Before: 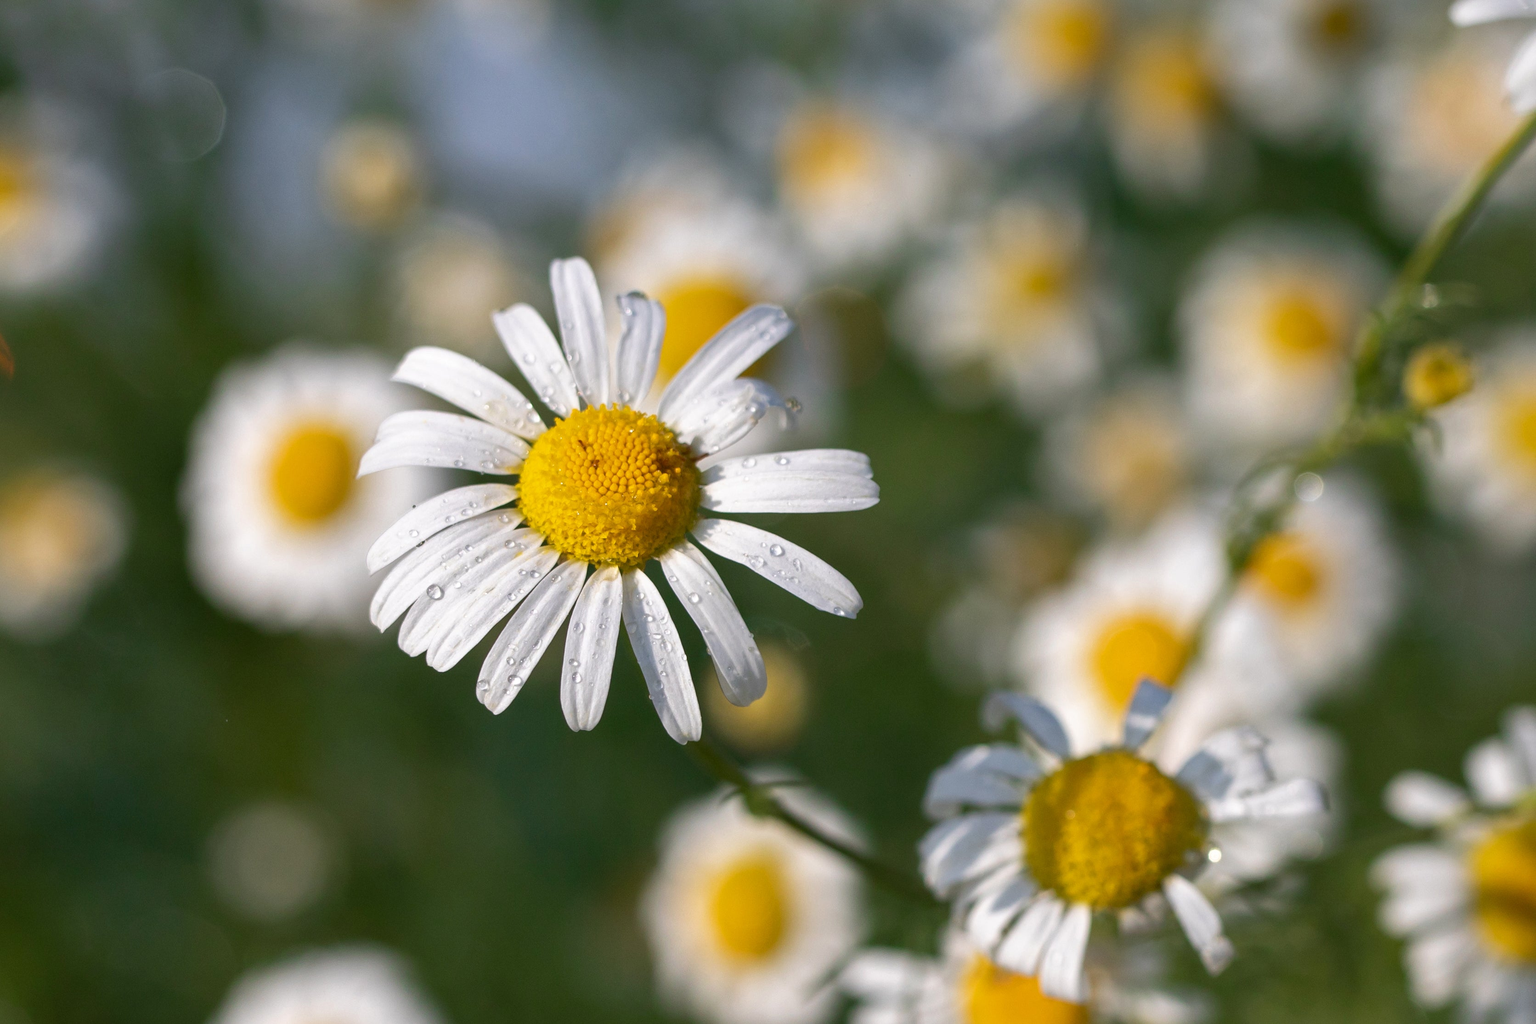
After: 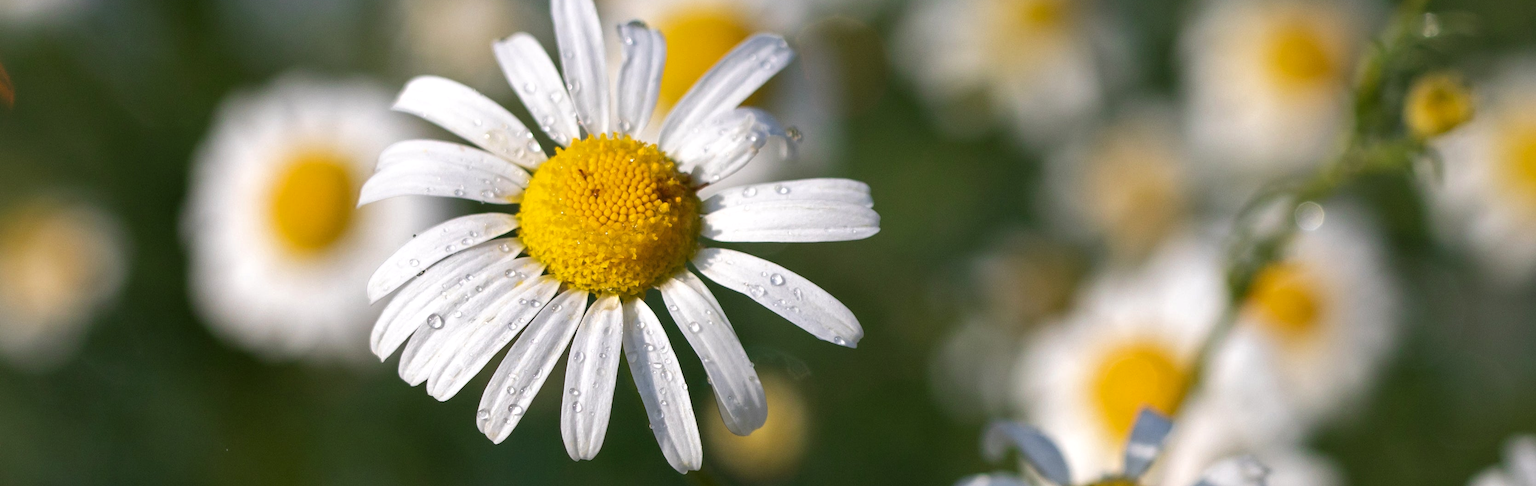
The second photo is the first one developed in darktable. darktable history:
crop and rotate: top 26.475%, bottom 26.026%
levels: levels [0.031, 0.5, 0.969]
